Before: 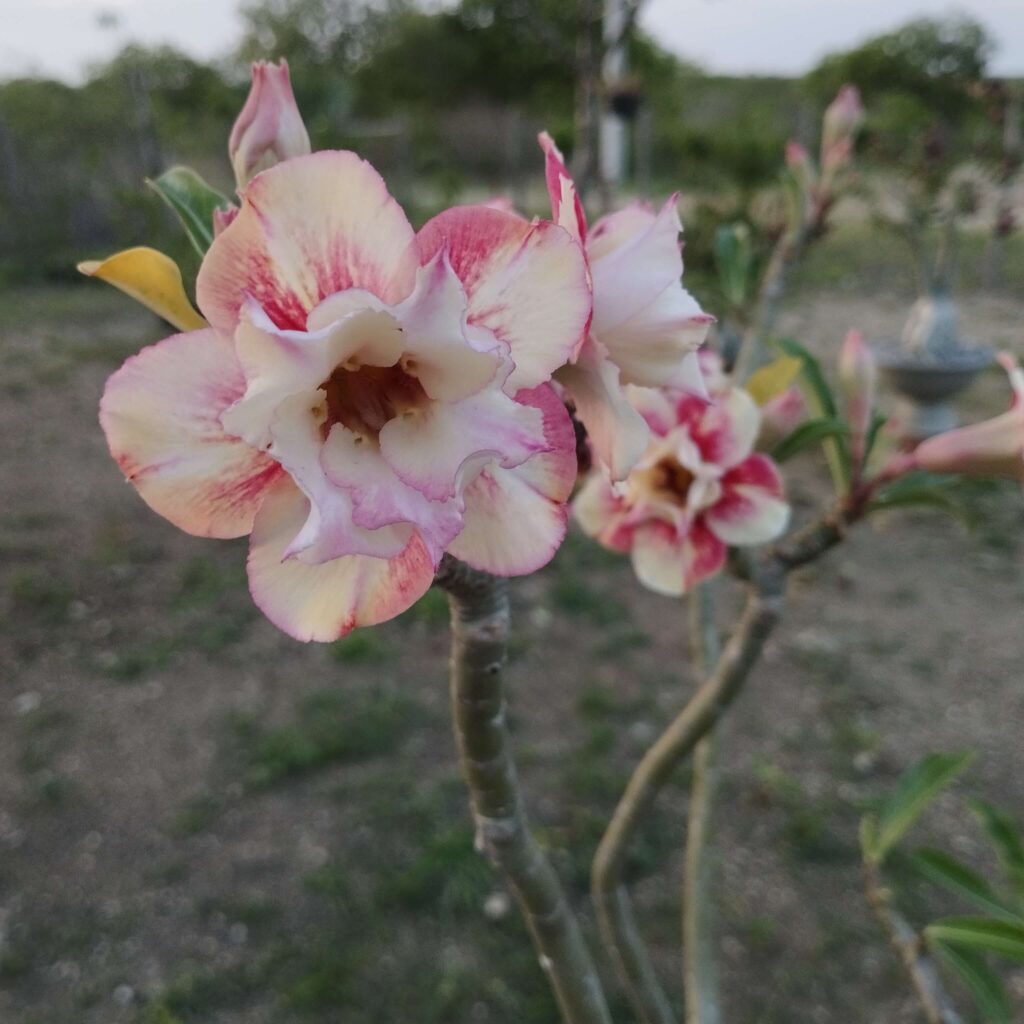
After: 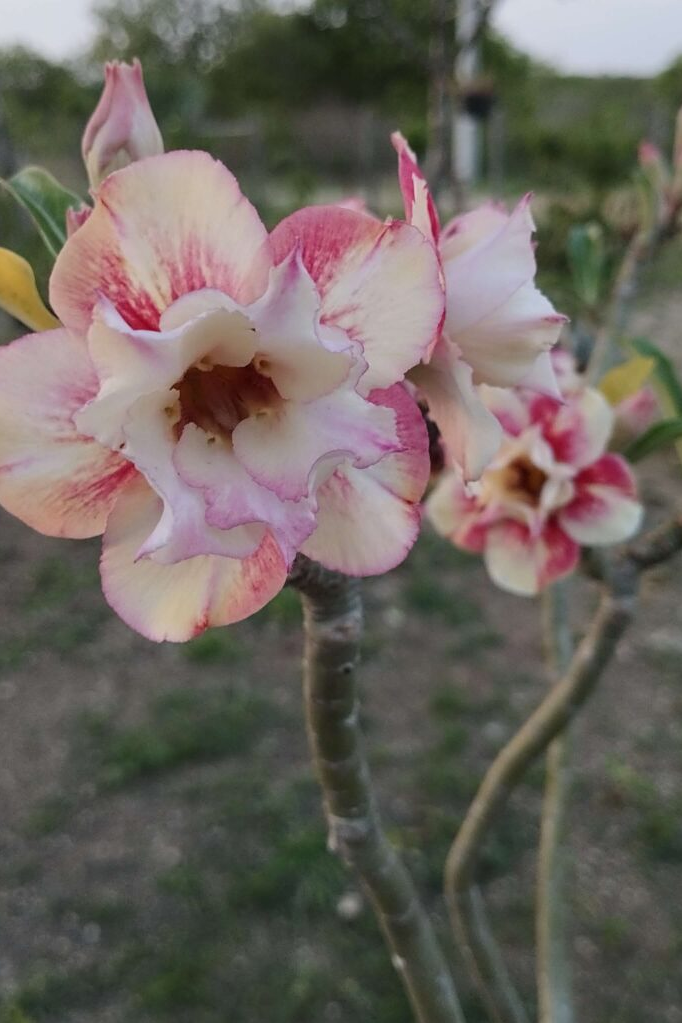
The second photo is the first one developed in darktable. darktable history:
sharpen: amount 0.2
crop and rotate: left 14.385%, right 18.948%
